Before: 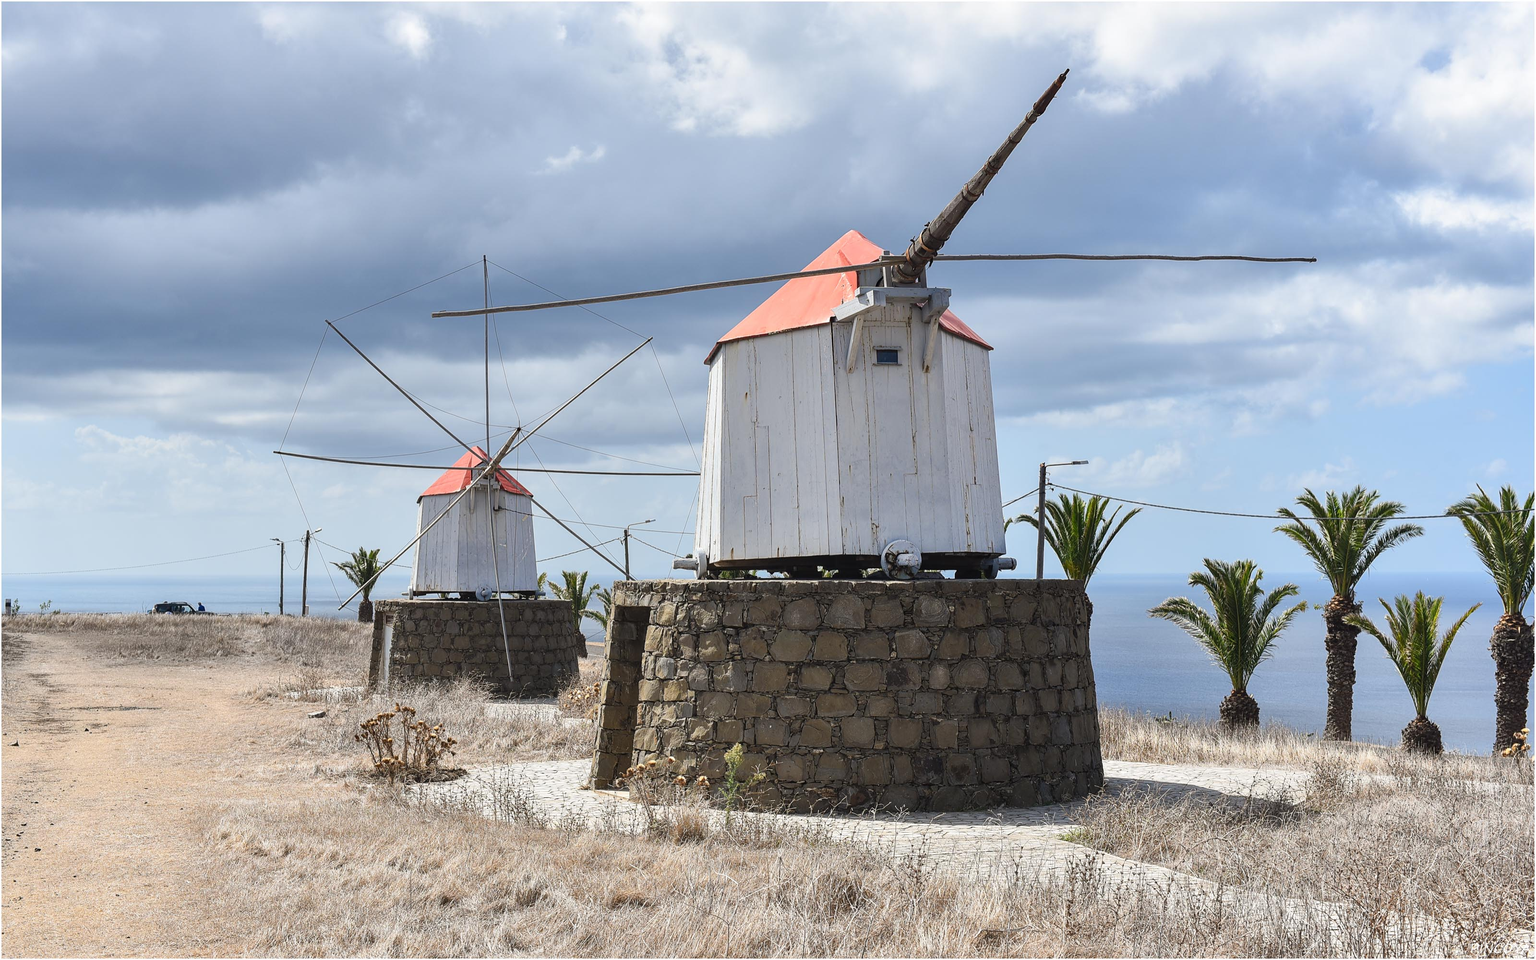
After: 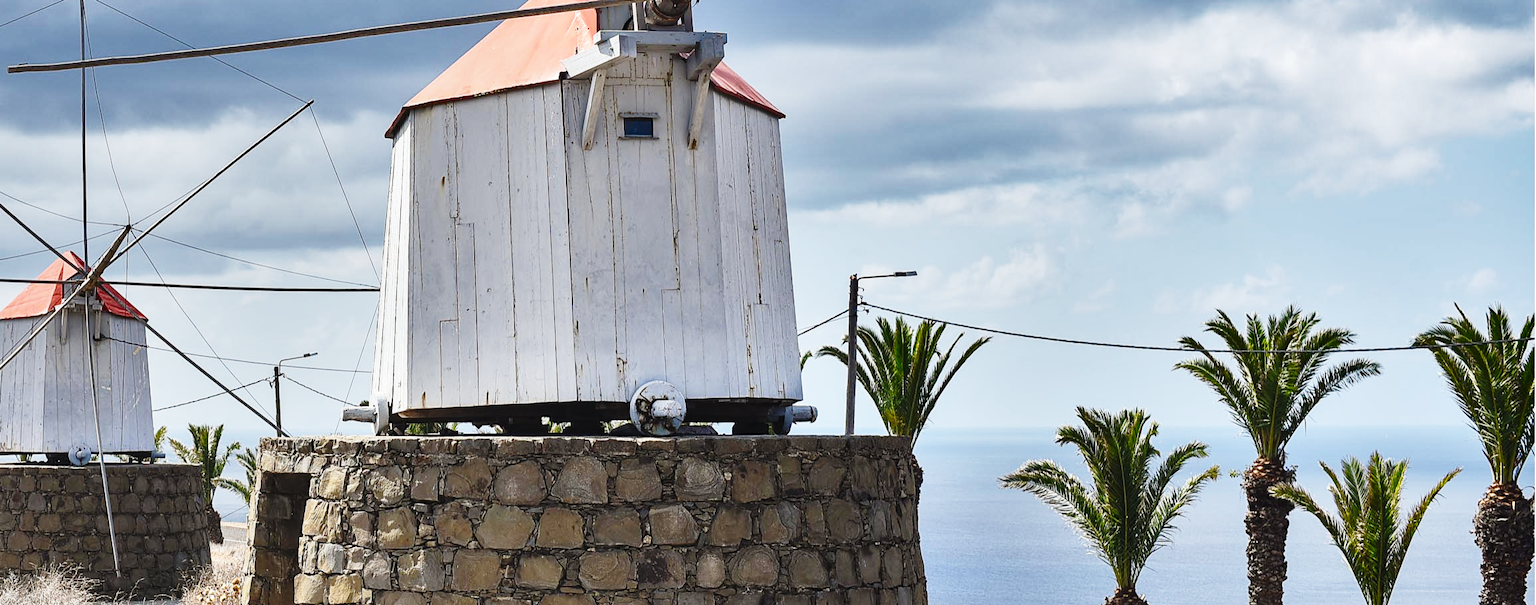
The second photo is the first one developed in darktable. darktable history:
shadows and highlights: shadows 30.67, highlights -62.88, soften with gaussian
base curve: curves: ch0 [(0, 0) (0.028, 0.03) (0.121, 0.232) (0.46, 0.748) (0.859, 0.968) (1, 1)], preserve colors none
crop and rotate: left 27.75%, top 27.606%, bottom 26.836%
